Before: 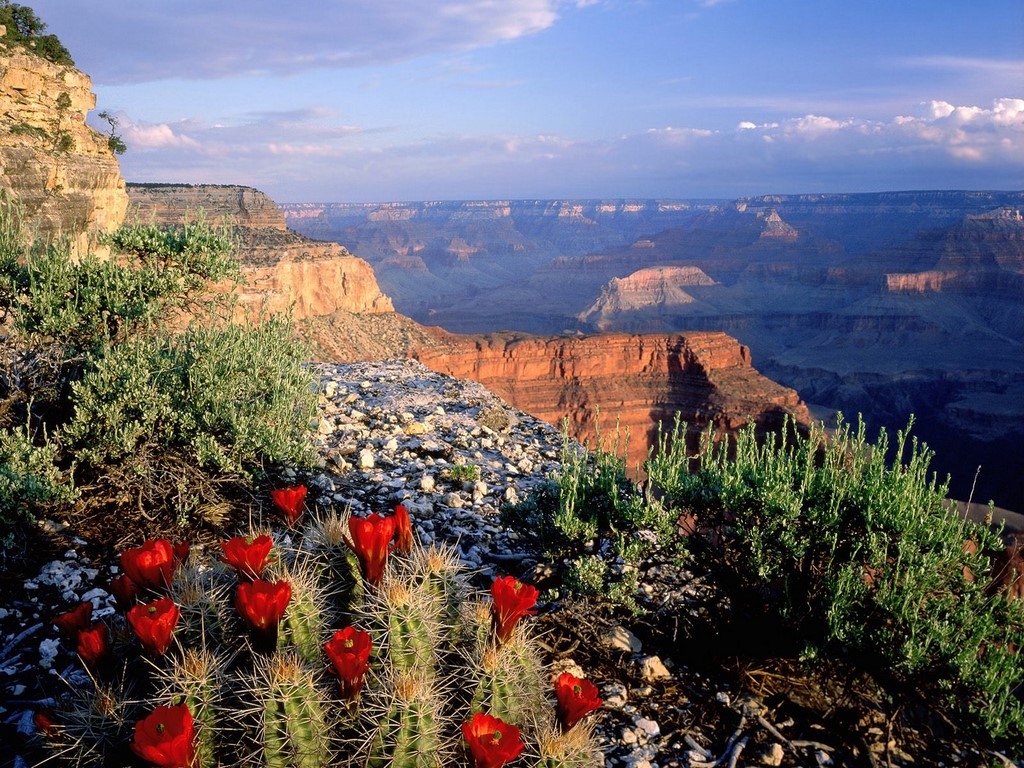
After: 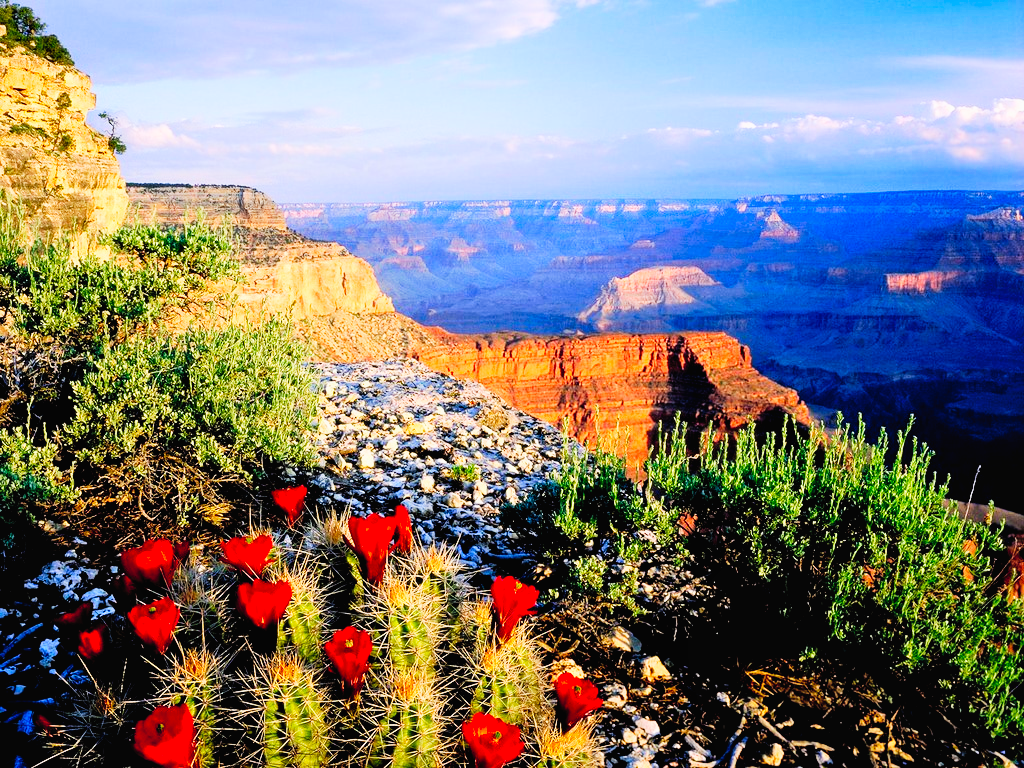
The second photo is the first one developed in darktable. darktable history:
exposure: black level correction 0.009, exposure -0.66 EV, compensate highlight preservation false
shadows and highlights: shadows 31.84, highlights -32.06, soften with gaussian
contrast brightness saturation: contrast 0.066, brightness 0.177, saturation 0.399
base curve: curves: ch0 [(0, 0) (0.007, 0.004) (0.027, 0.03) (0.046, 0.07) (0.207, 0.54) (0.442, 0.872) (0.673, 0.972) (1, 1)], preserve colors none
